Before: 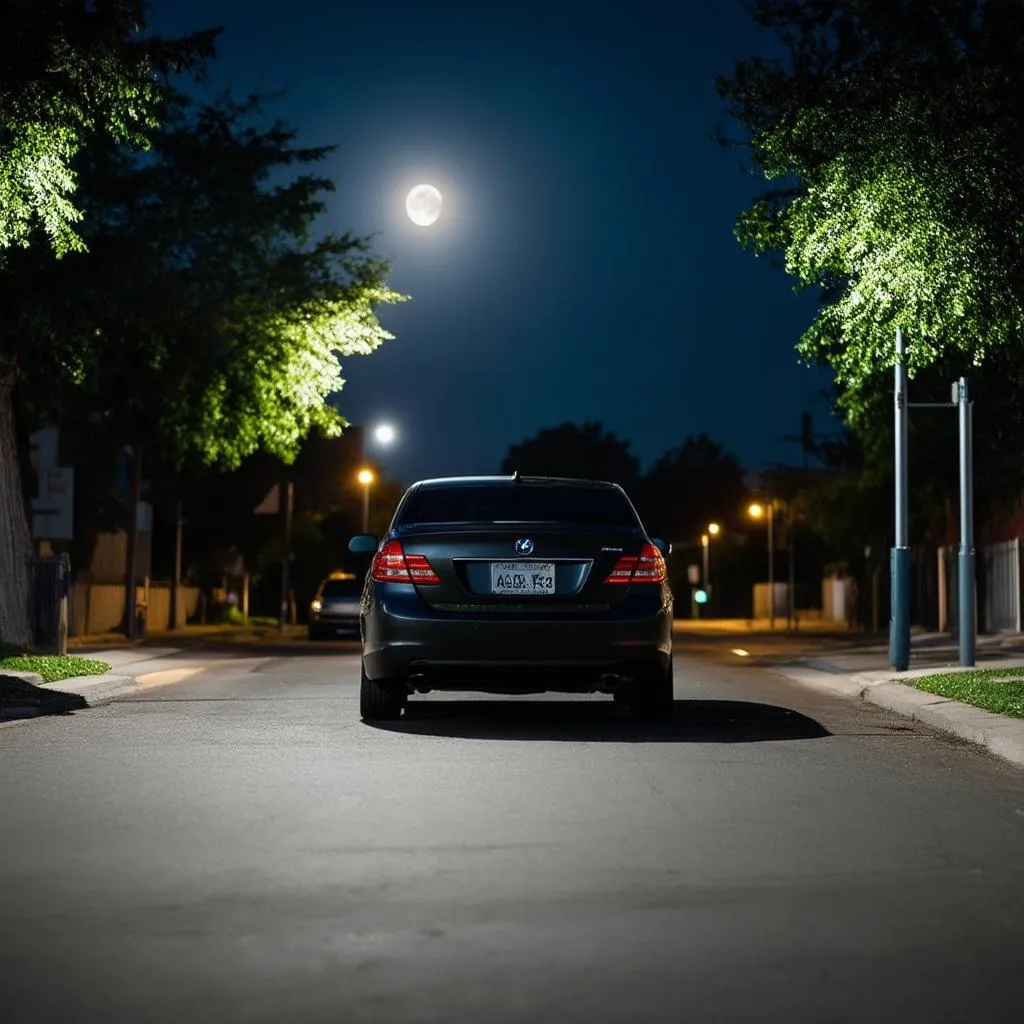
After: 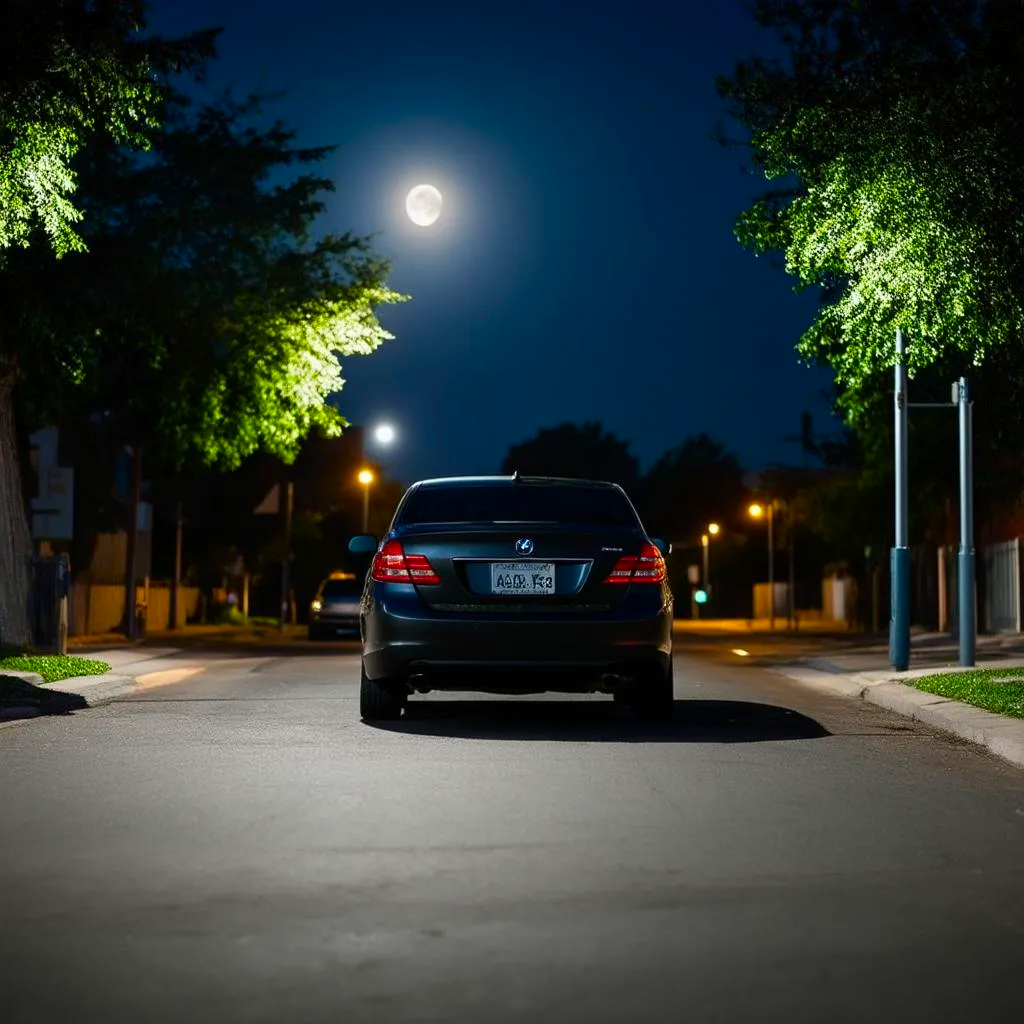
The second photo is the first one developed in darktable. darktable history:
contrast brightness saturation: brightness -0.029, saturation 0.338
